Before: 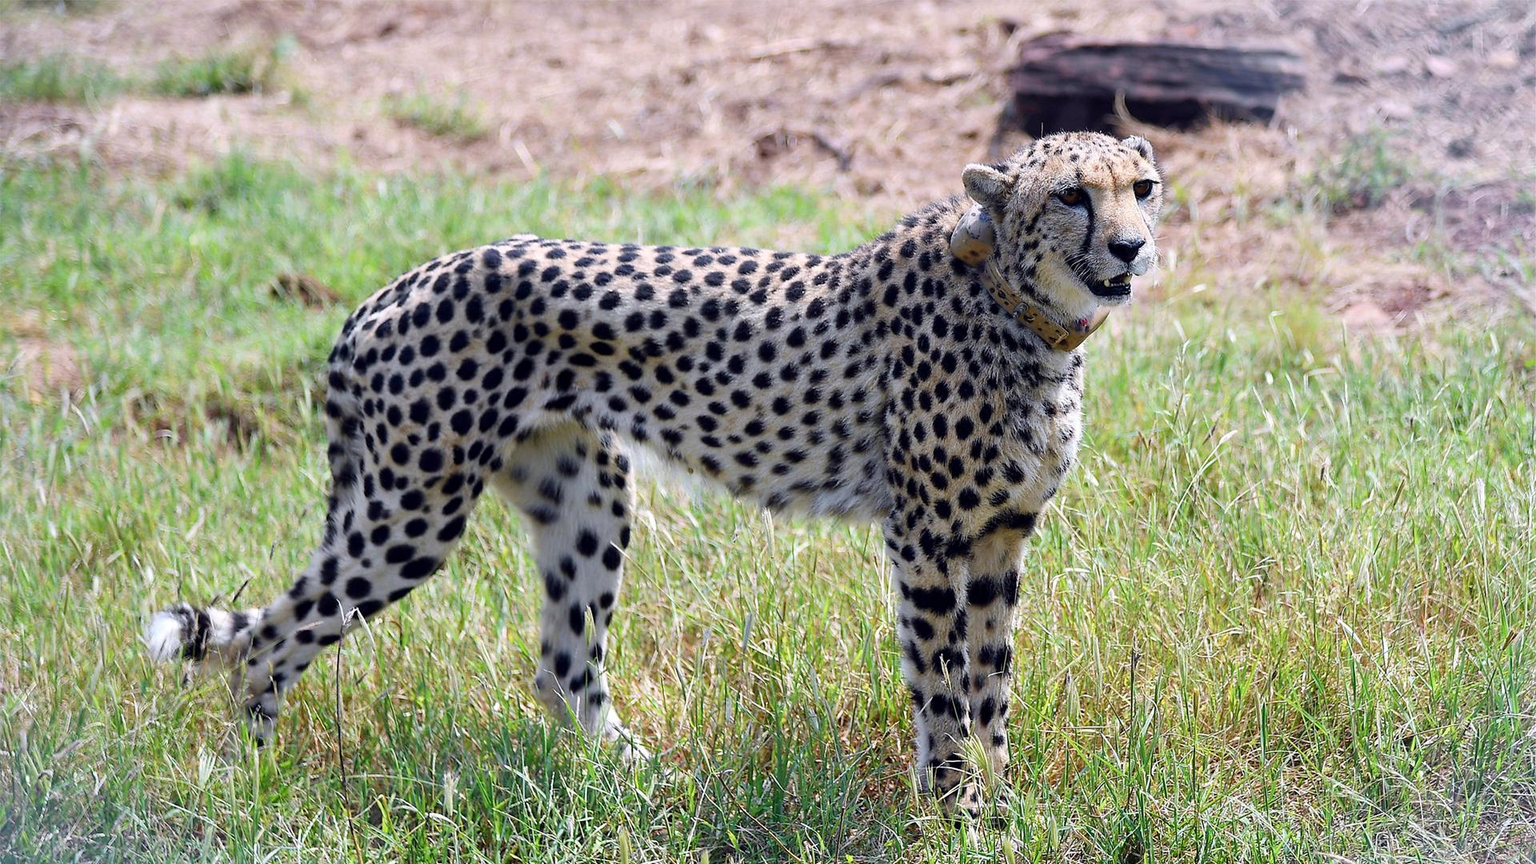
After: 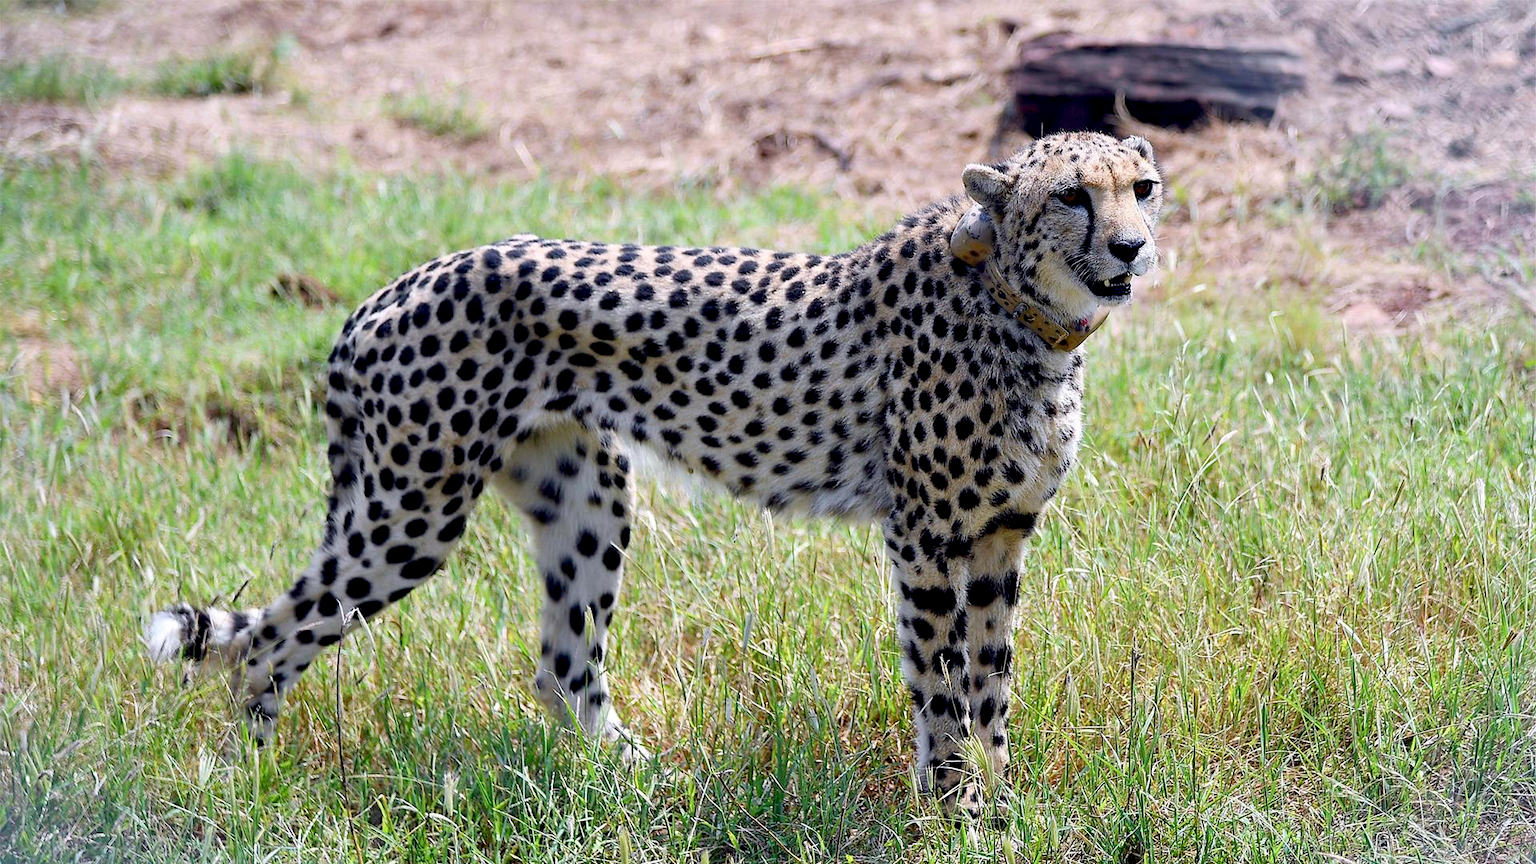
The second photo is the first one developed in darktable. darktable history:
exposure: black level correction 0.01, exposure 0.011 EV, compensate exposure bias true, compensate highlight preservation false
